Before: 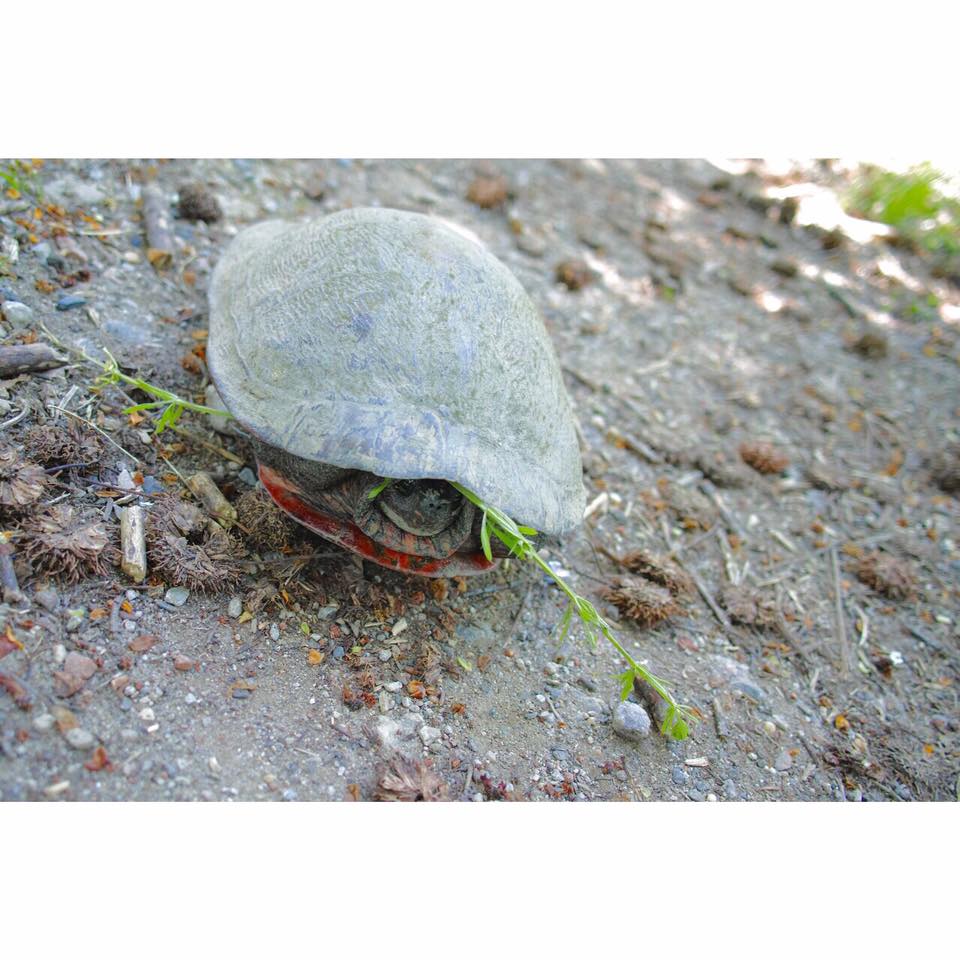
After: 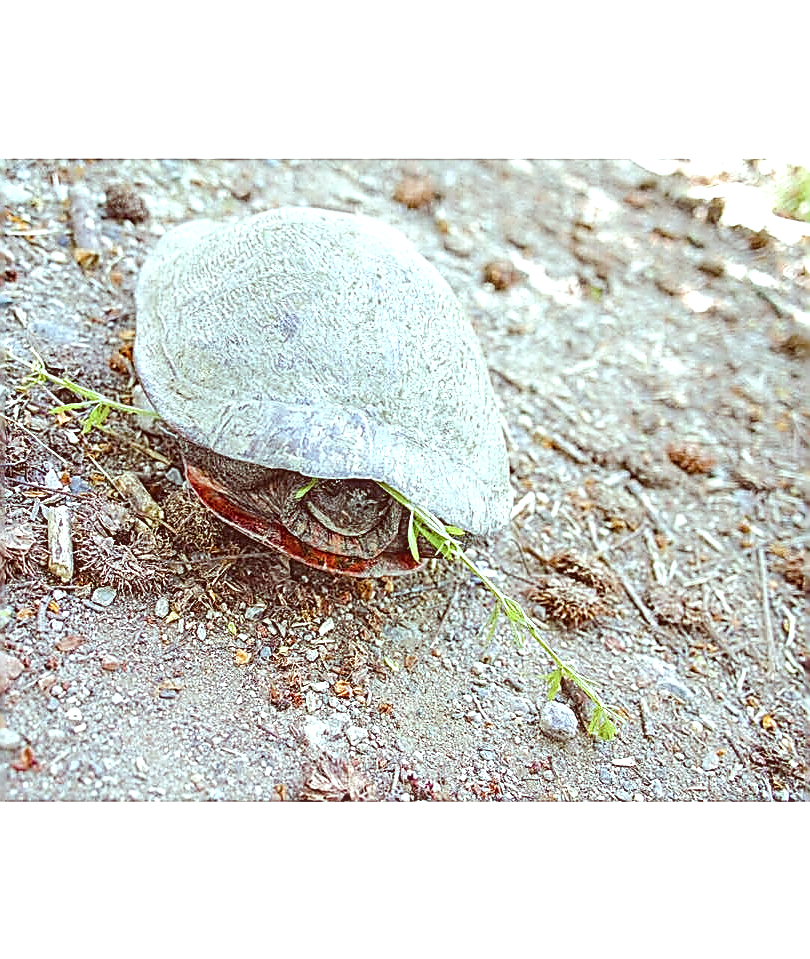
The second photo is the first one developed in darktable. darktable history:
sharpen: amount 1.987
exposure: exposure 0.747 EV, compensate exposure bias true, compensate highlight preservation false
local contrast: detail 110%
contrast brightness saturation: contrast 0.1, saturation -0.353
crop: left 7.621%, right 7.813%
color balance rgb: perceptual saturation grading › global saturation 23.893%, perceptual saturation grading › highlights -23.628%, perceptual saturation grading › mid-tones 23.698%, perceptual saturation grading › shadows 40.137%, global vibrance 20%
color correction: highlights a* -7.17, highlights b* -0.198, shadows a* 20.88, shadows b* 11.97
